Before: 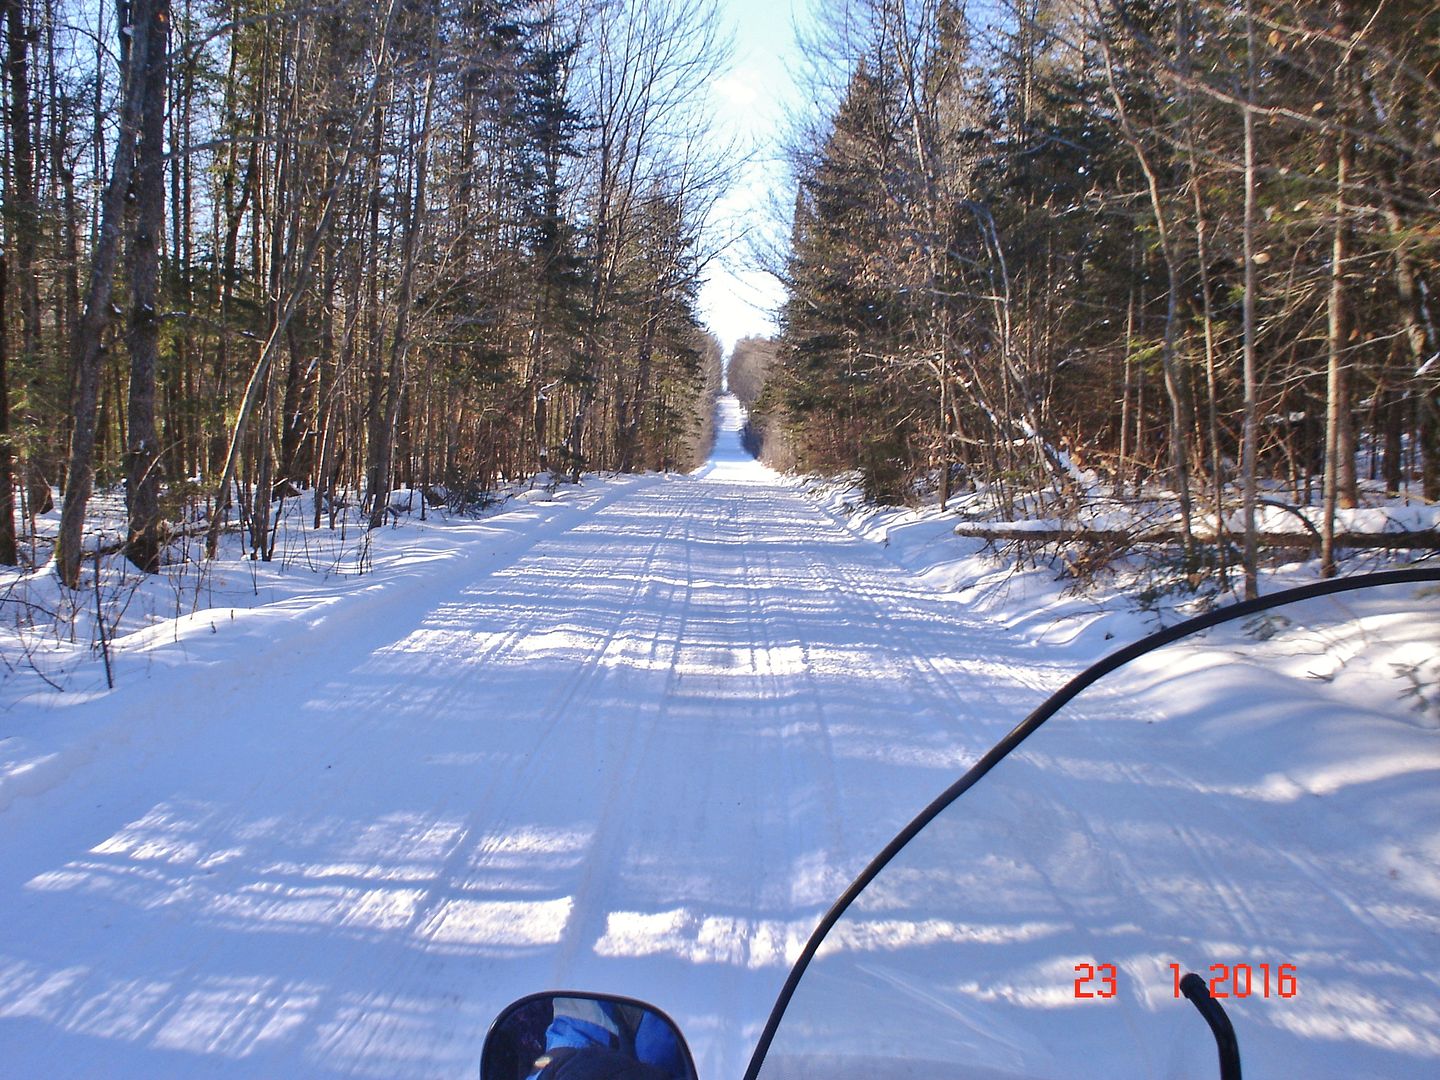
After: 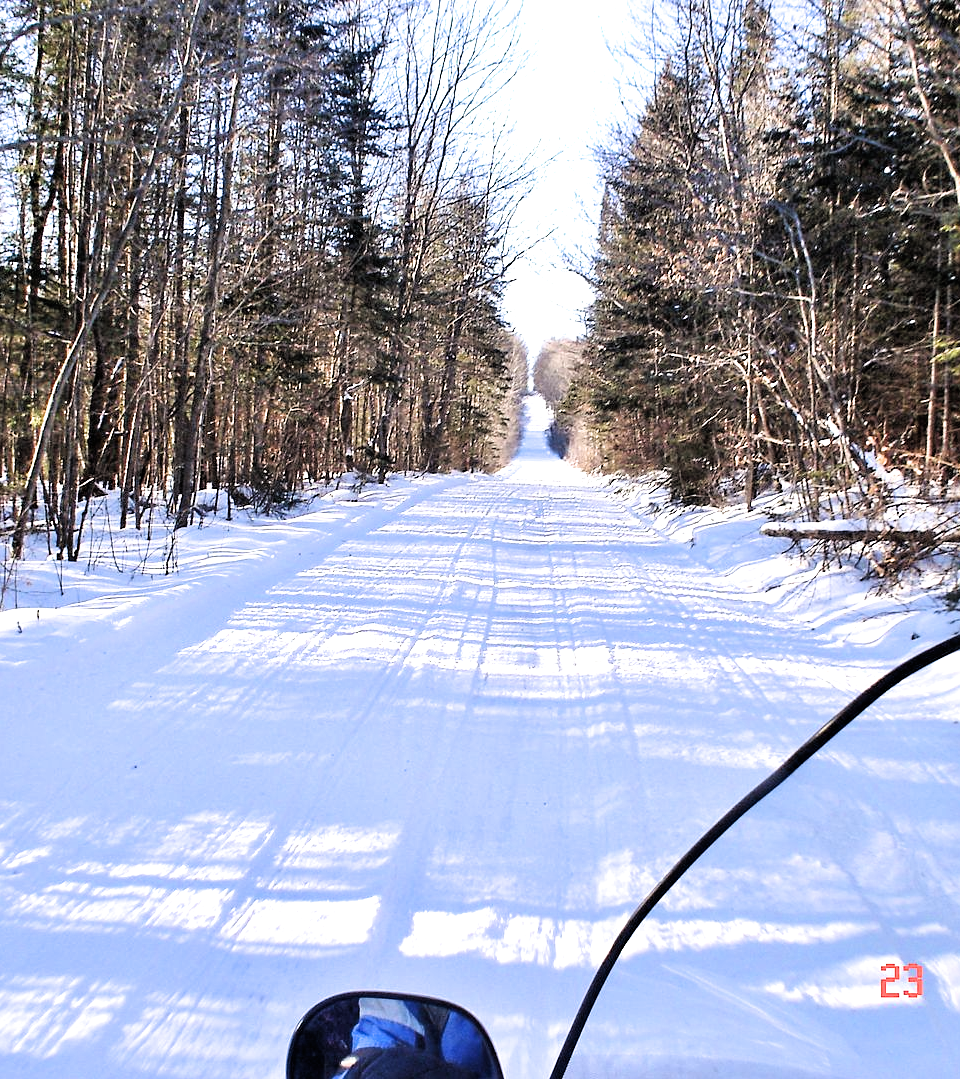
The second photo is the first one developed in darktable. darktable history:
sharpen: amount 0.2
exposure: black level correction 0, exposure 0.7 EV, compensate exposure bias true, compensate highlight preservation false
crop and rotate: left 13.537%, right 19.796%
filmic rgb: black relative exposure -3.64 EV, white relative exposure 2.44 EV, hardness 3.29
